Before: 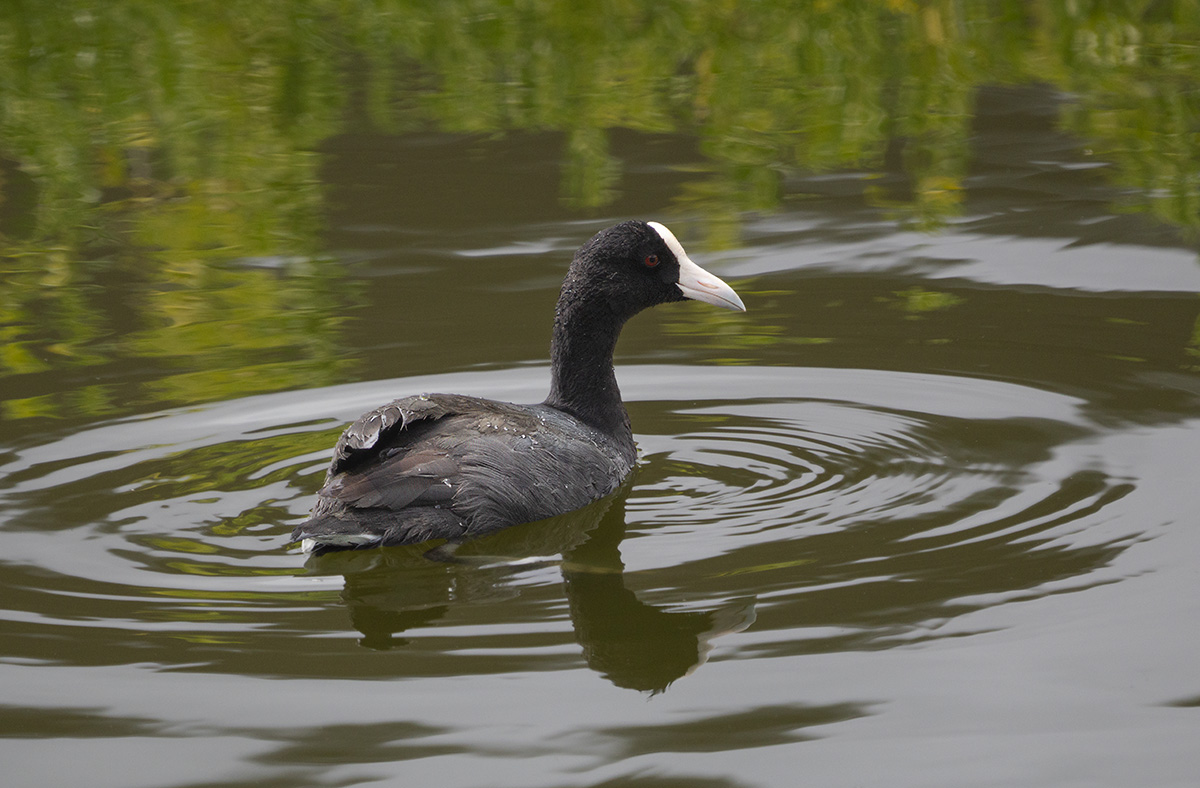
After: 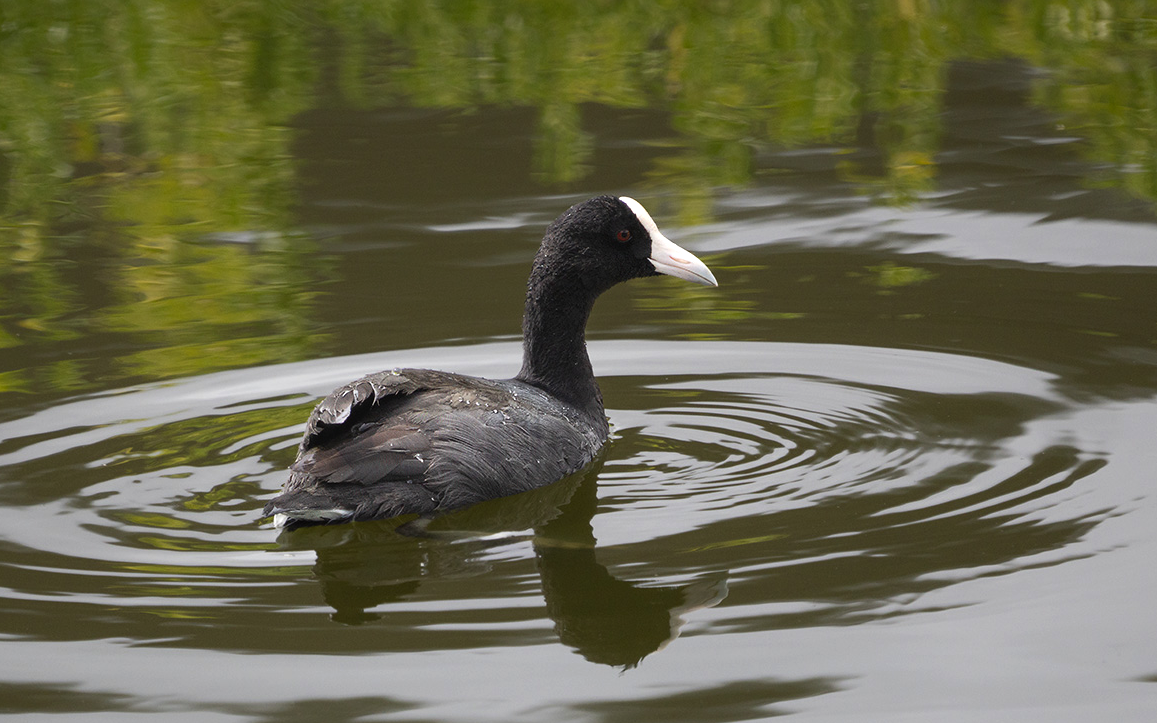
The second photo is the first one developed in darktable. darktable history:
crop: left 2.34%, top 3.268%, right 1.227%, bottom 4.867%
tone equalizer: -8 EV -0.453 EV, -7 EV -0.412 EV, -6 EV -0.351 EV, -5 EV -0.206 EV, -3 EV 0.248 EV, -2 EV 0.361 EV, -1 EV 0.387 EV, +0 EV 0.446 EV, edges refinement/feathering 500, mask exposure compensation -1.57 EV, preserve details guided filter
